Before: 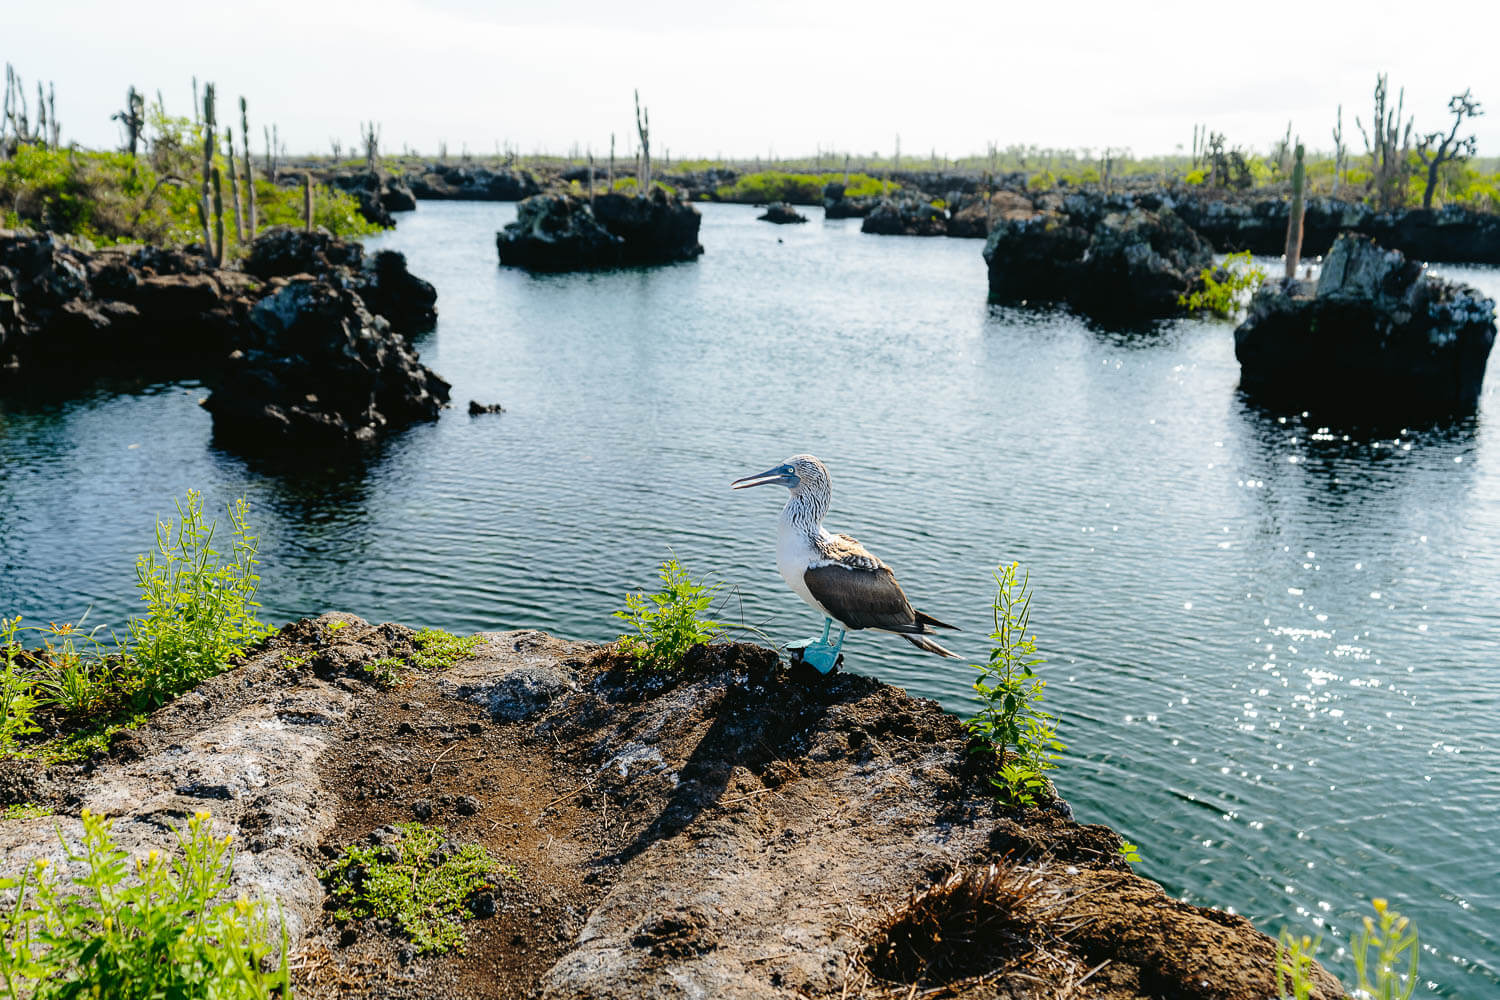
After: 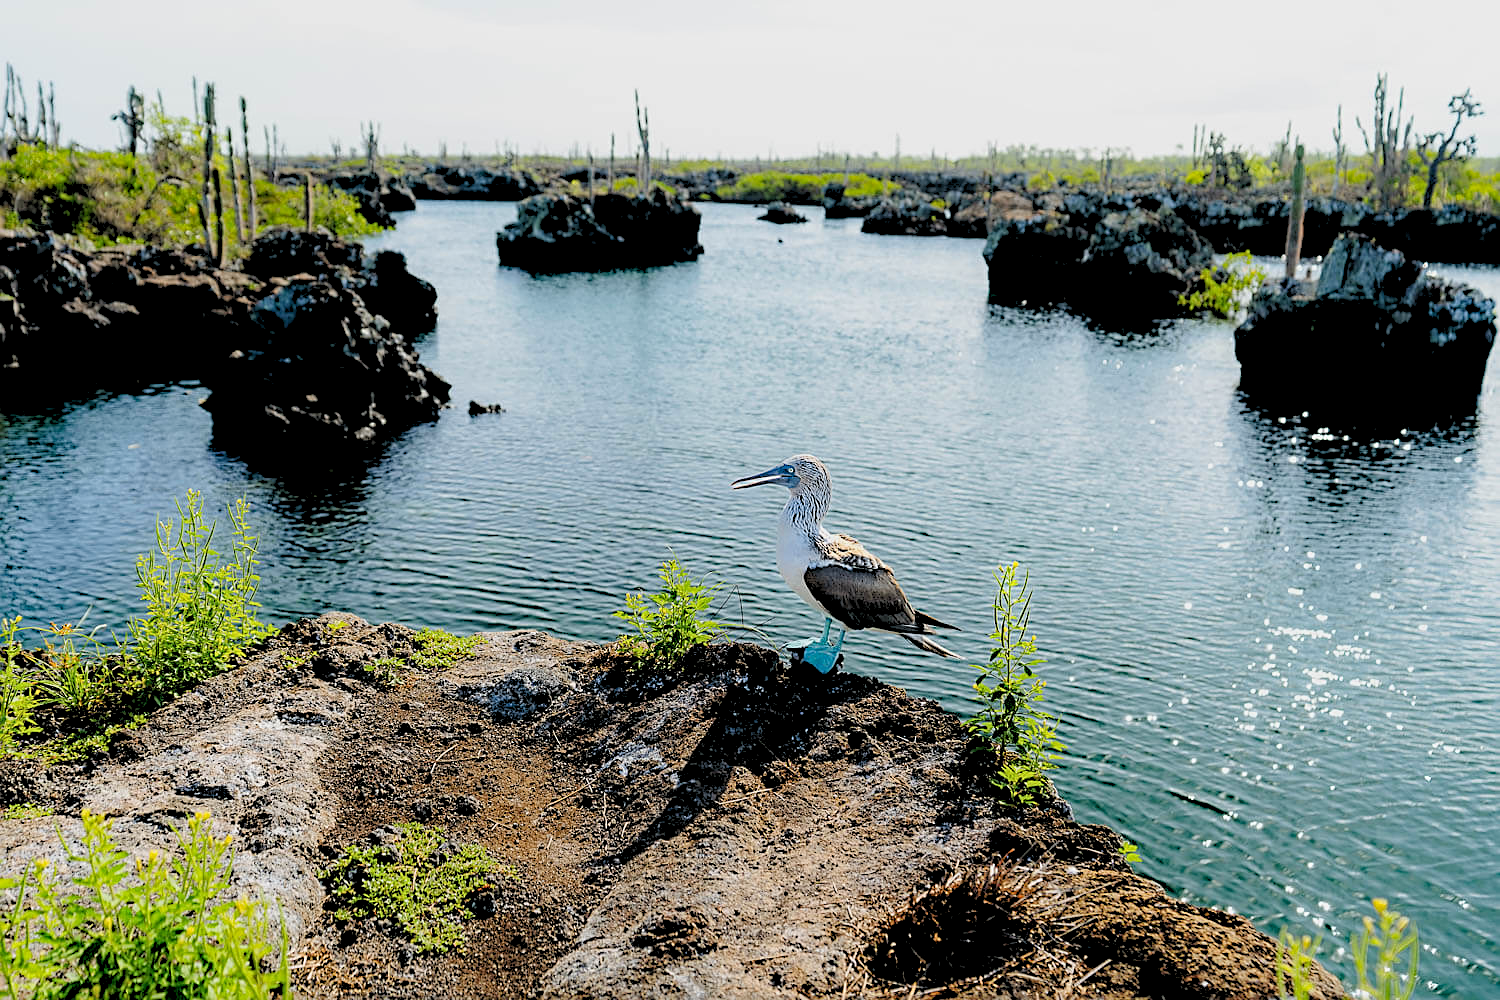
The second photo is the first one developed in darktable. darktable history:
haze removal: compatibility mode true, adaptive false
rgb levels: preserve colors sum RGB, levels [[0.038, 0.433, 0.934], [0, 0.5, 1], [0, 0.5, 1]]
exposure: compensate highlight preservation false
sharpen: on, module defaults
